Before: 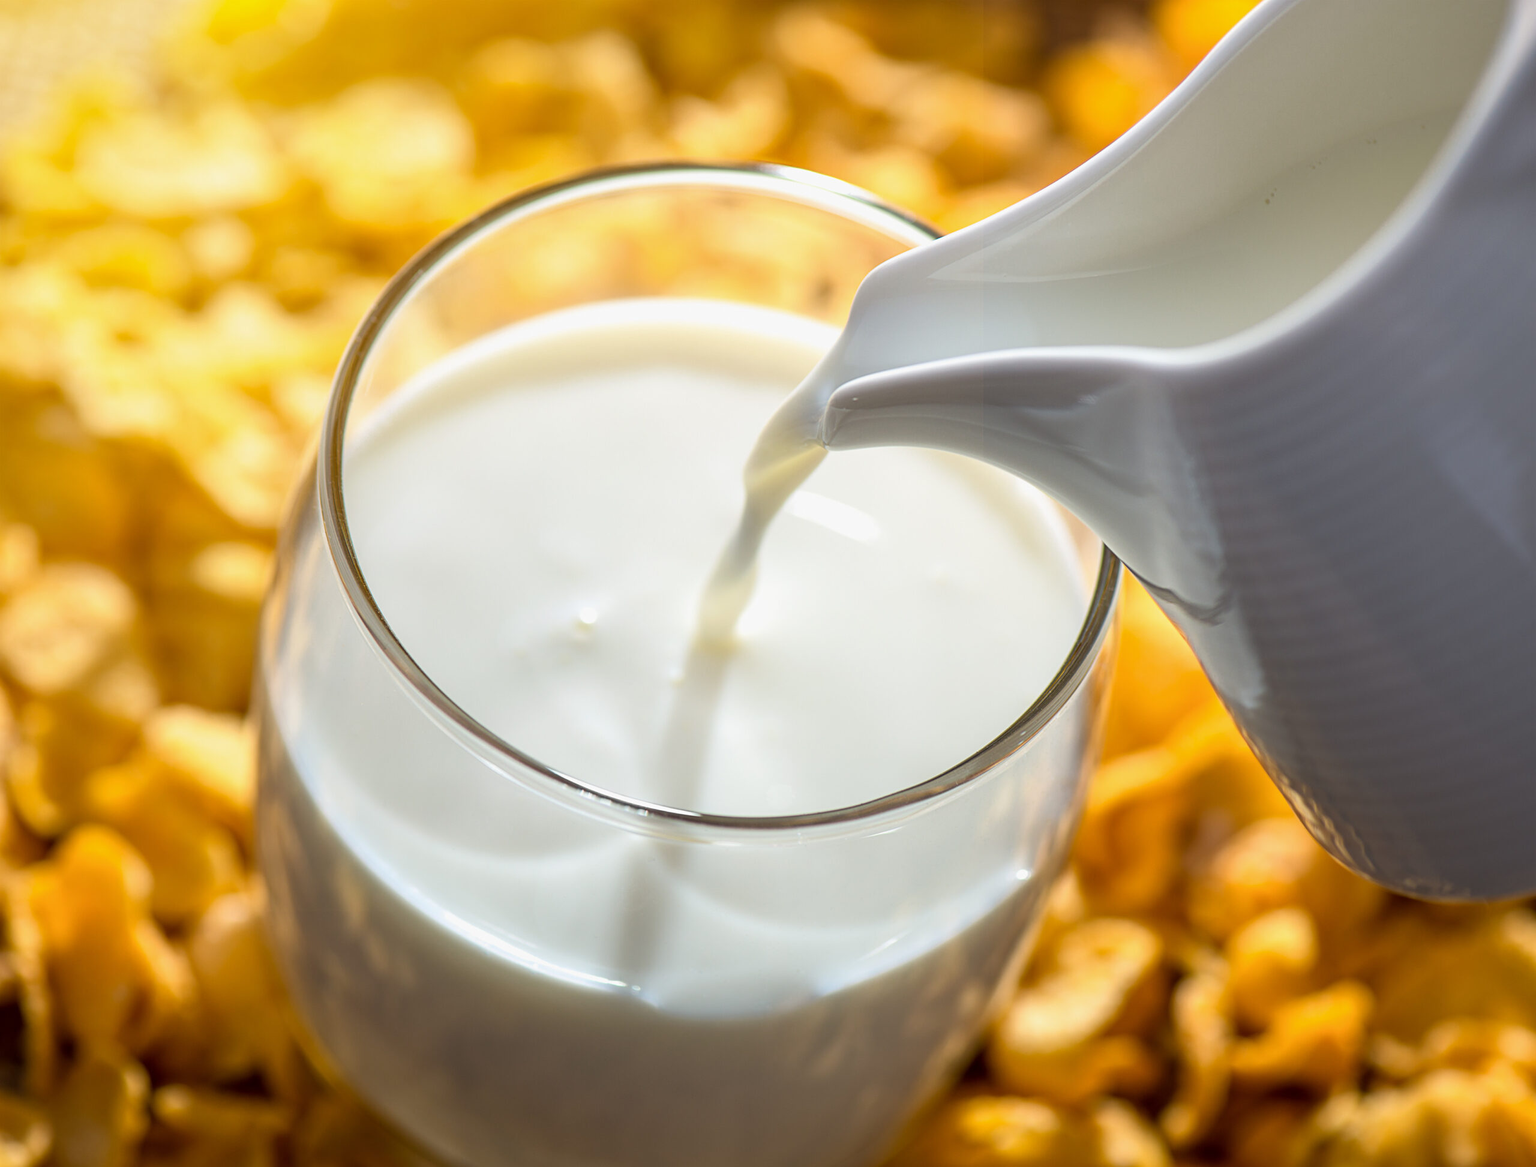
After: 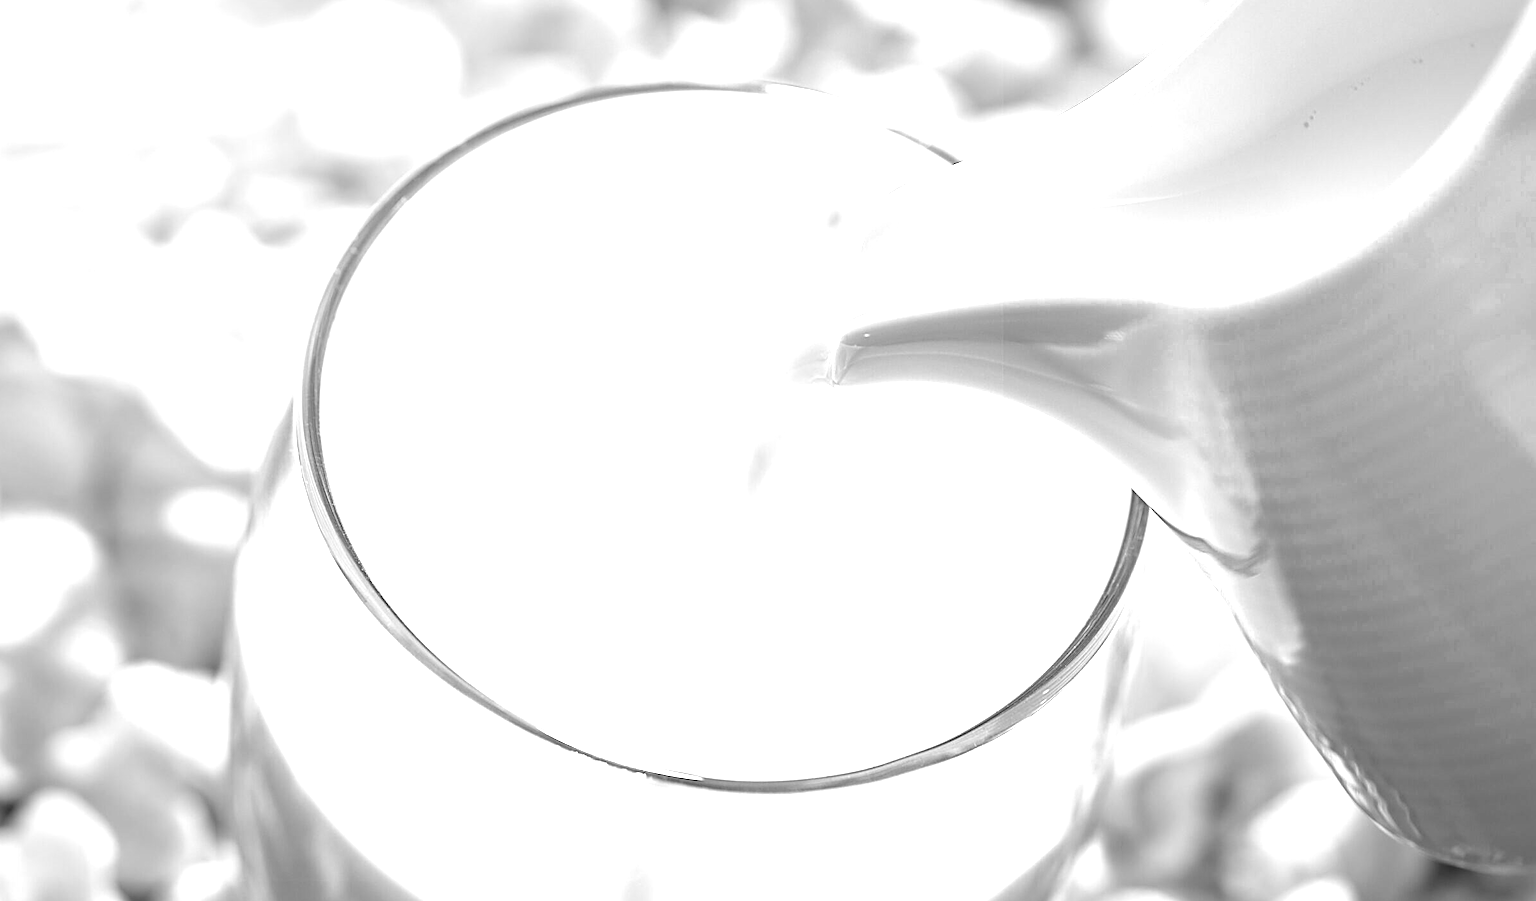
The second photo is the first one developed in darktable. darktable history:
sharpen: on, module defaults
crop: left 2.737%, top 7.287%, right 3.421%, bottom 20.179%
color zones: curves: ch0 [(0, 0.613) (0.01, 0.613) (0.245, 0.448) (0.498, 0.529) (0.642, 0.665) (0.879, 0.777) (0.99, 0.613)]; ch1 [(0, 0.035) (0.121, 0.189) (0.259, 0.197) (0.415, 0.061) (0.589, 0.022) (0.732, 0.022) (0.857, 0.026) (0.991, 0.053)]
monochrome: on, module defaults
exposure: black level correction 0, exposure 0.5 EV, compensate exposure bias true, compensate highlight preservation false
